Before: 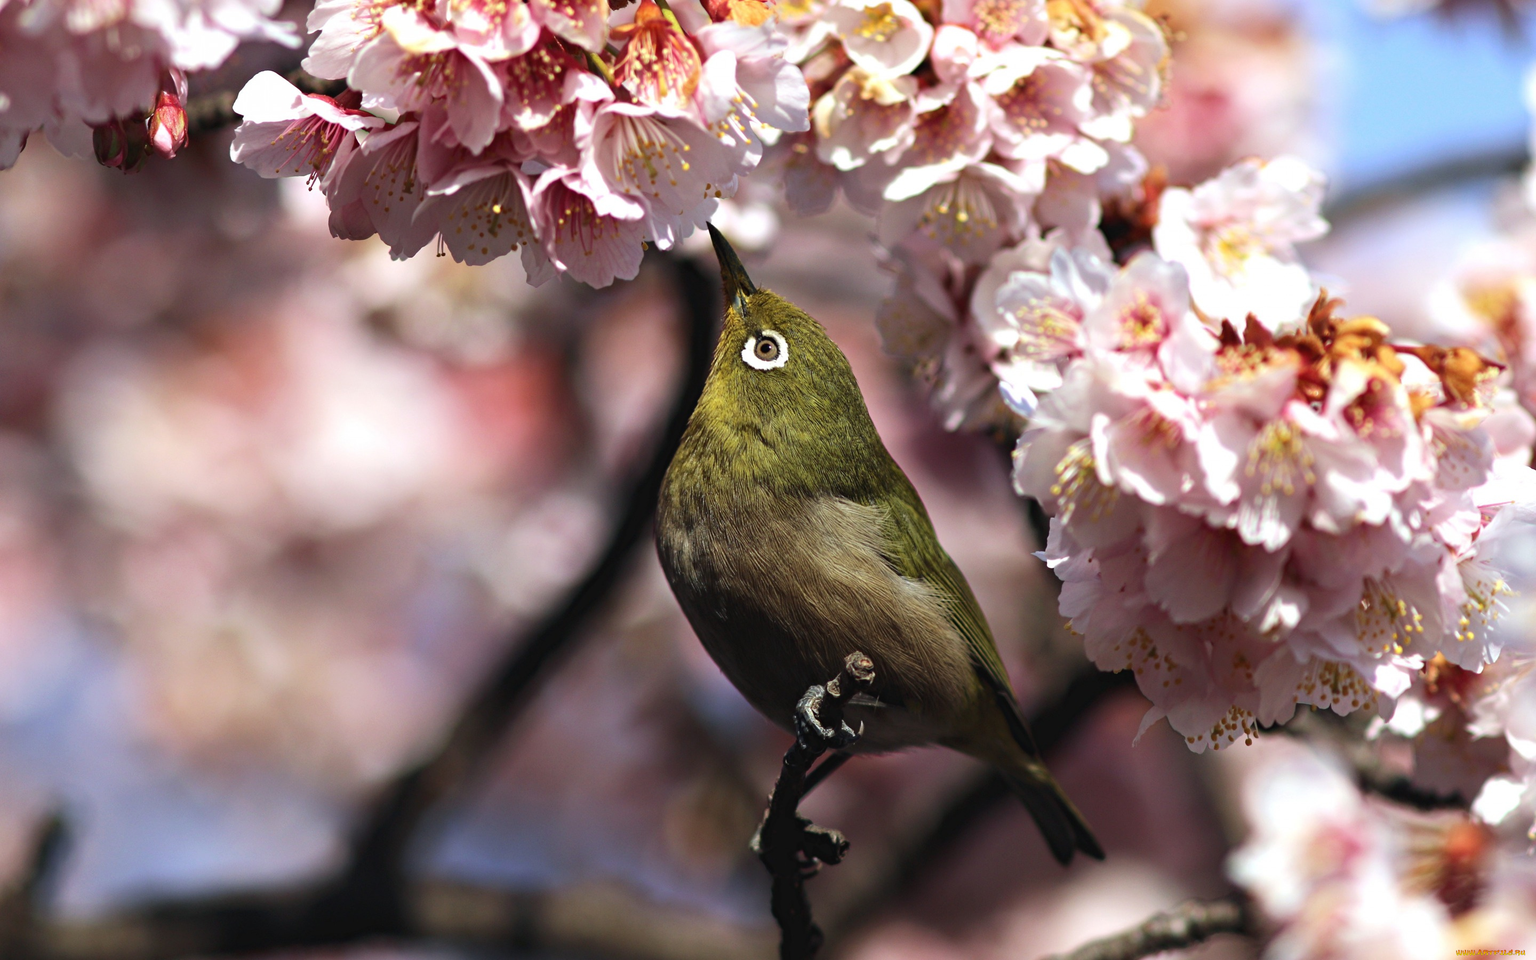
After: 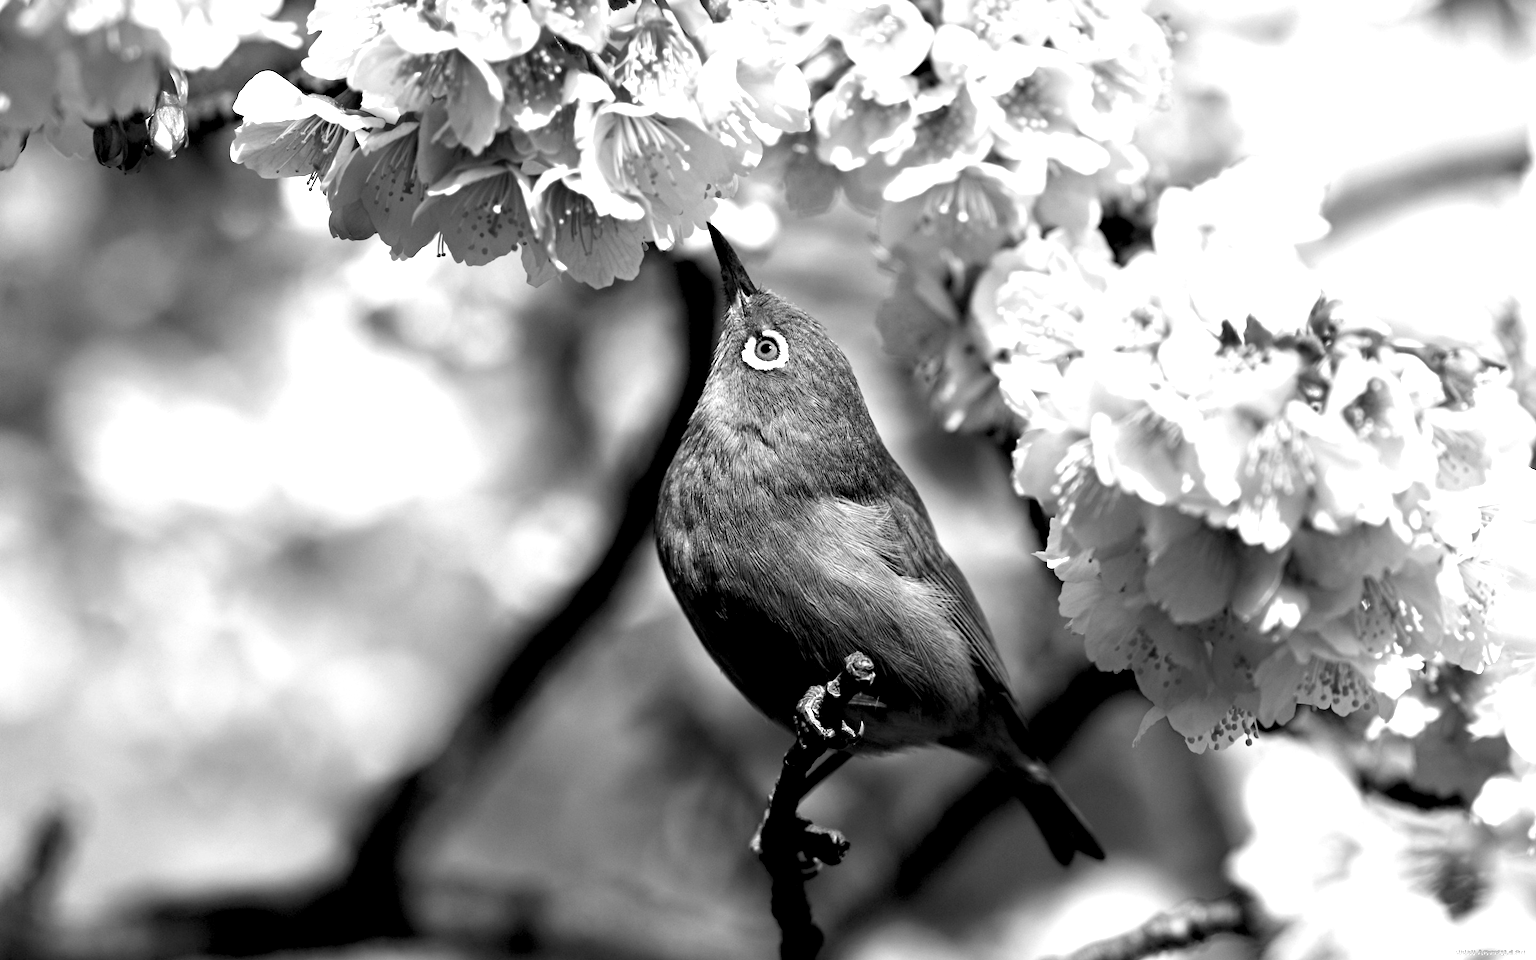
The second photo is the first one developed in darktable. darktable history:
monochrome: on, module defaults
exposure: black level correction 0.01, exposure 1 EV, compensate highlight preservation false
